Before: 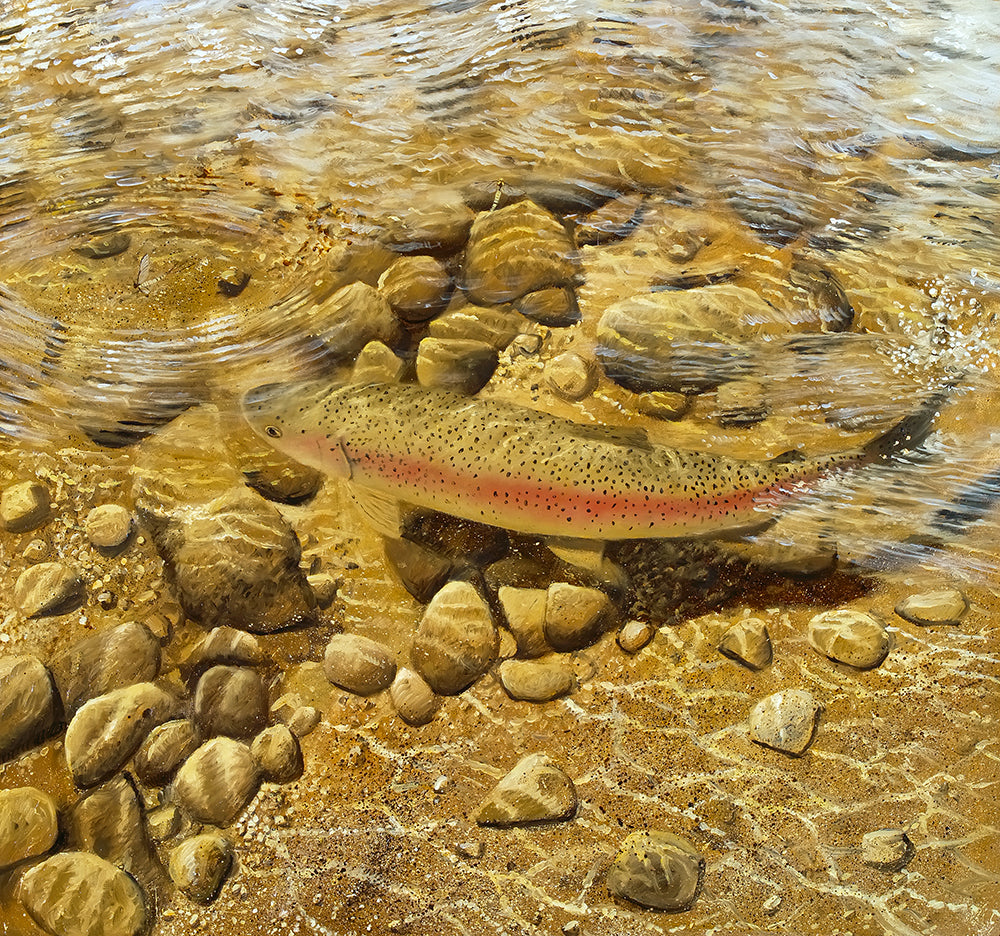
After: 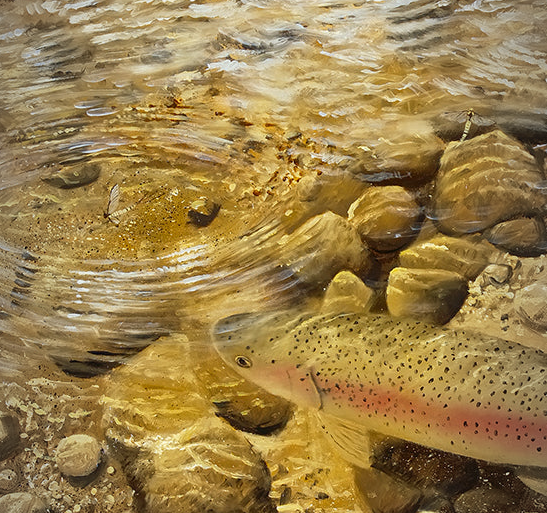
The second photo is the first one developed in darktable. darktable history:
crop and rotate: left 3.047%, top 7.509%, right 42.236%, bottom 37.598%
vignetting: fall-off start 97%, fall-off radius 100%, width/height ratio 0.609, unbound false
